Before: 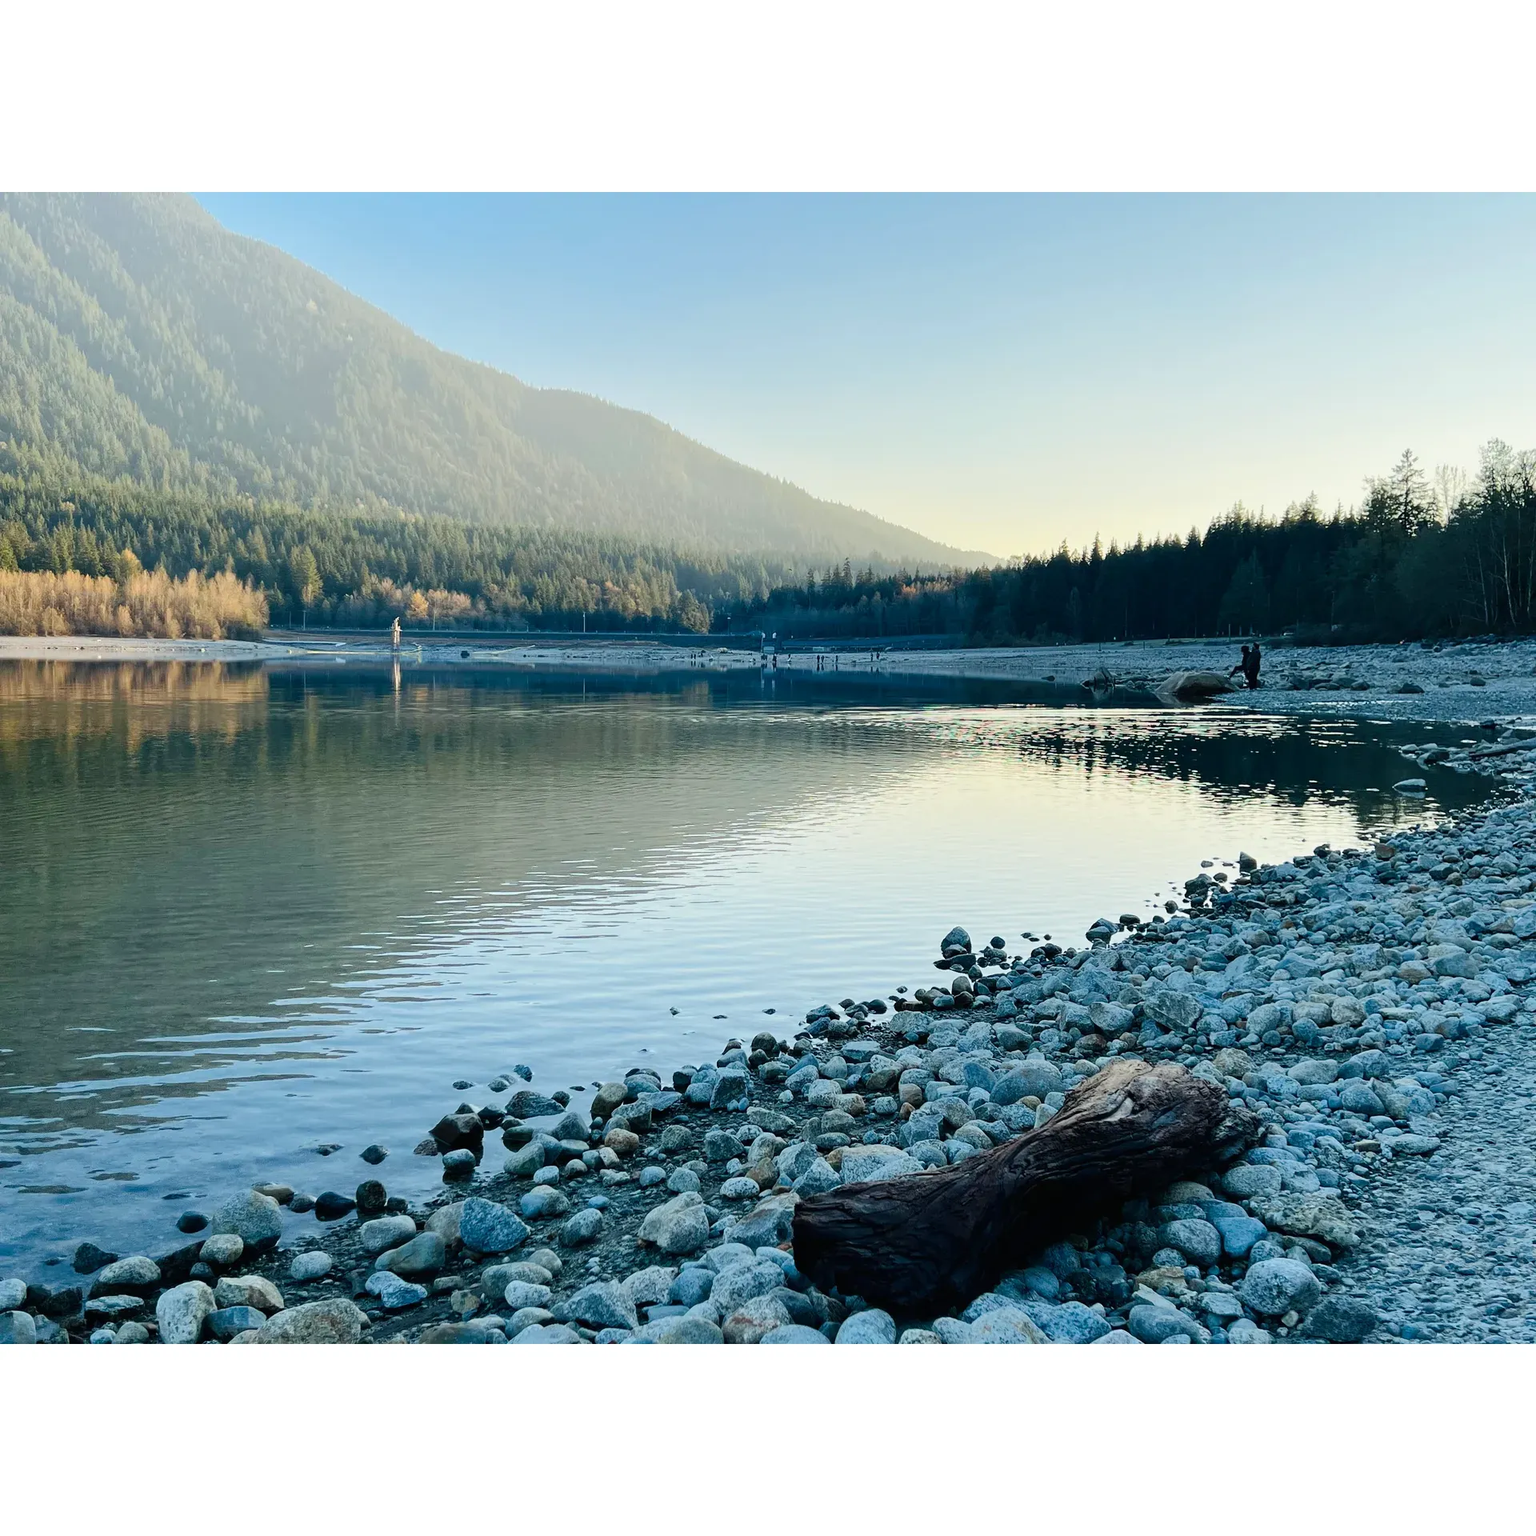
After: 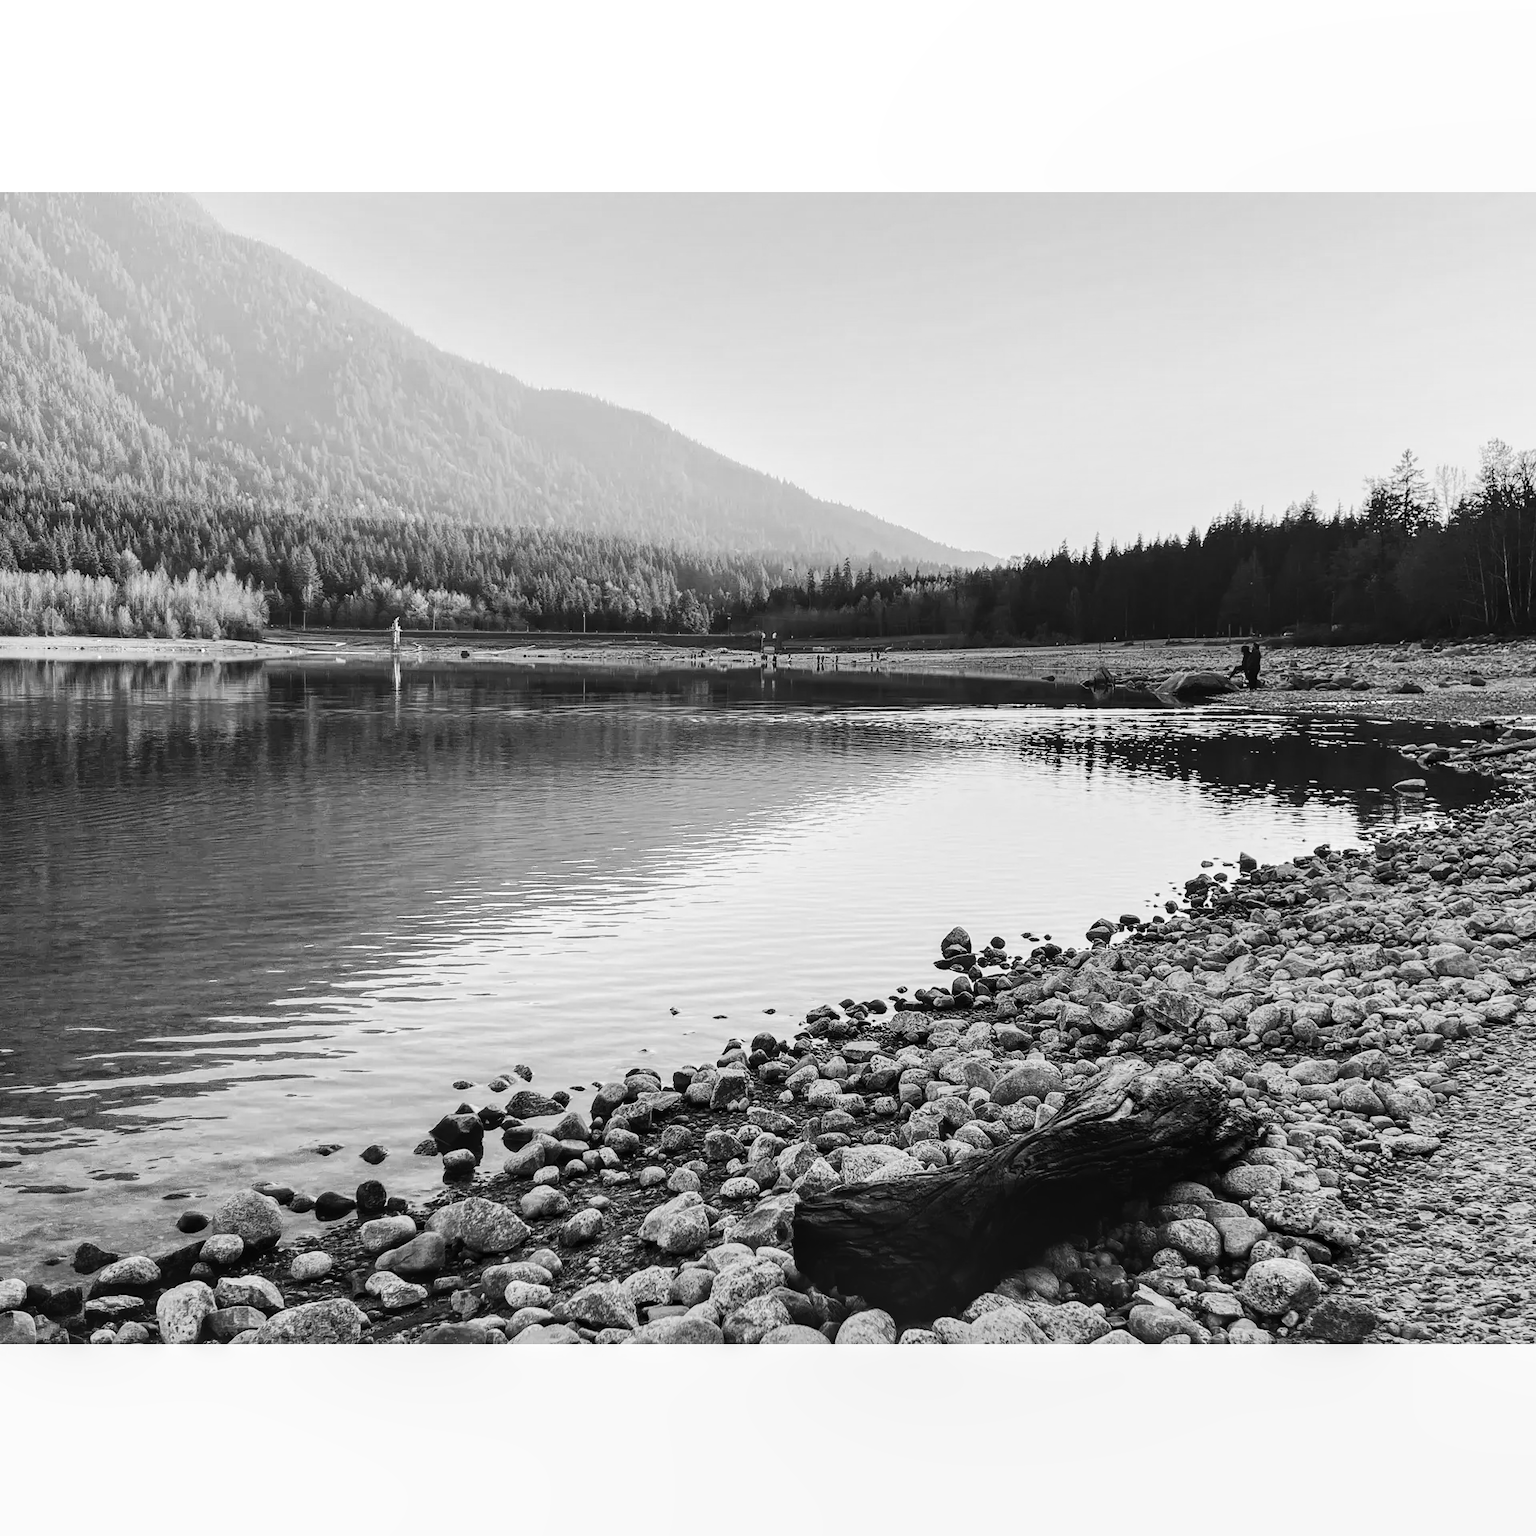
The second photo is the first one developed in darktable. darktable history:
contrast brightness saturation: contrast 0.224
local contrast: on, module defaults
color calibration: output gray [0.21, 0.42, 0.37, 0], illuminant as shot in camera, x 0.358, y 0.373, temperature 4628.91 K
